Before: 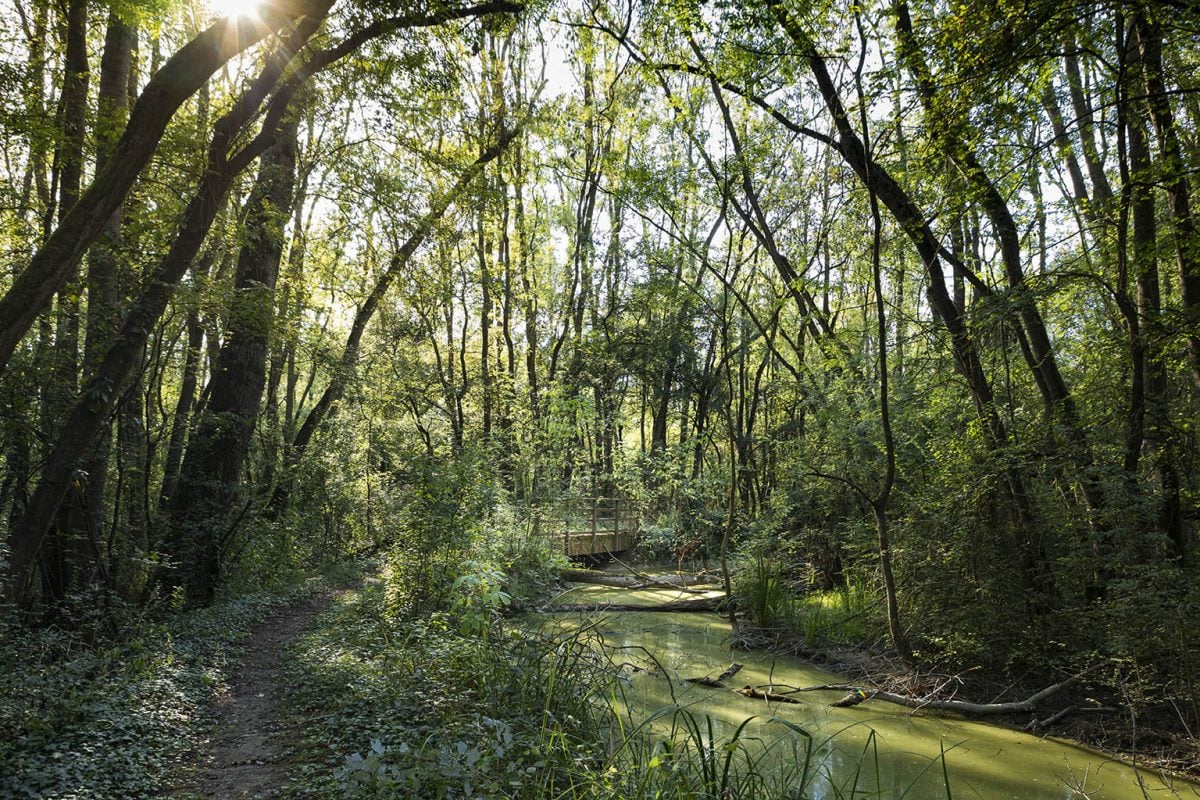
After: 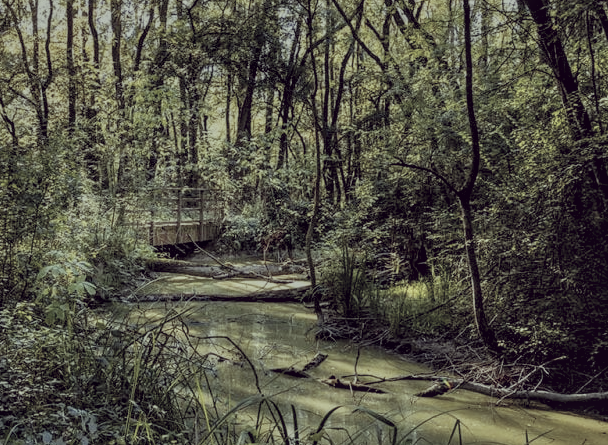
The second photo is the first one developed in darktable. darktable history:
exposure: black level correction 0.011, exposure -0.474 EV, compensate highlight preservation false
local contrast: highlights 63%, detail 143%, midtone range 0.424
color balance rgb: power › hue 328.8°, shadows fall-off 102.479%, linear chroma grading › global chroma 15.219%, perceptual saturation grading › global saturation 0.714%, hue shift -3.41°, mask middle-gray fulcrum 22.482%, contrast -20.901%
crop: left 34.63%, top 38.808%, right 13.614%, bottom 5.274%
base curve: curves: ch0 [(0, 0) (0.032, 0.025) (0.121, 0.166) (0.206, 0.329) (0.605, 0.79) (1, 1)], preserve colors none
contrast brightness saturation: contrast -0.11
color correction: highlights a* -20.29, highlights b* 20.42, shadows a* 19.77, shadows b* -20.42, saturation 0.372
tone equalizer: -8 EV -0.02 EV, -7 EV 0.011 EV, -6 EV -0.008 EV, -5 EV 0.005 EV, -4 EV -0.043 EV, -3 EV -0.241 EV, -2 EV -0.657 EV, -1 EV -1.01 EV, +0 EV -0.957 EV
